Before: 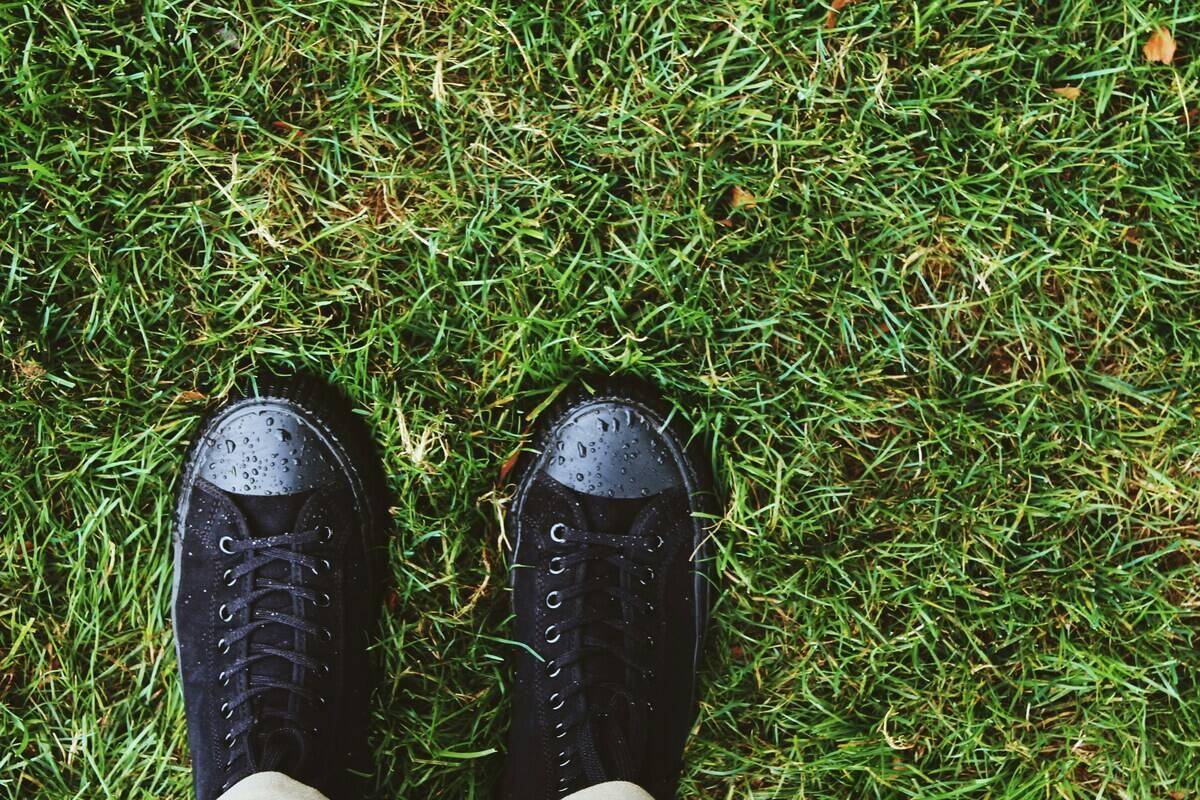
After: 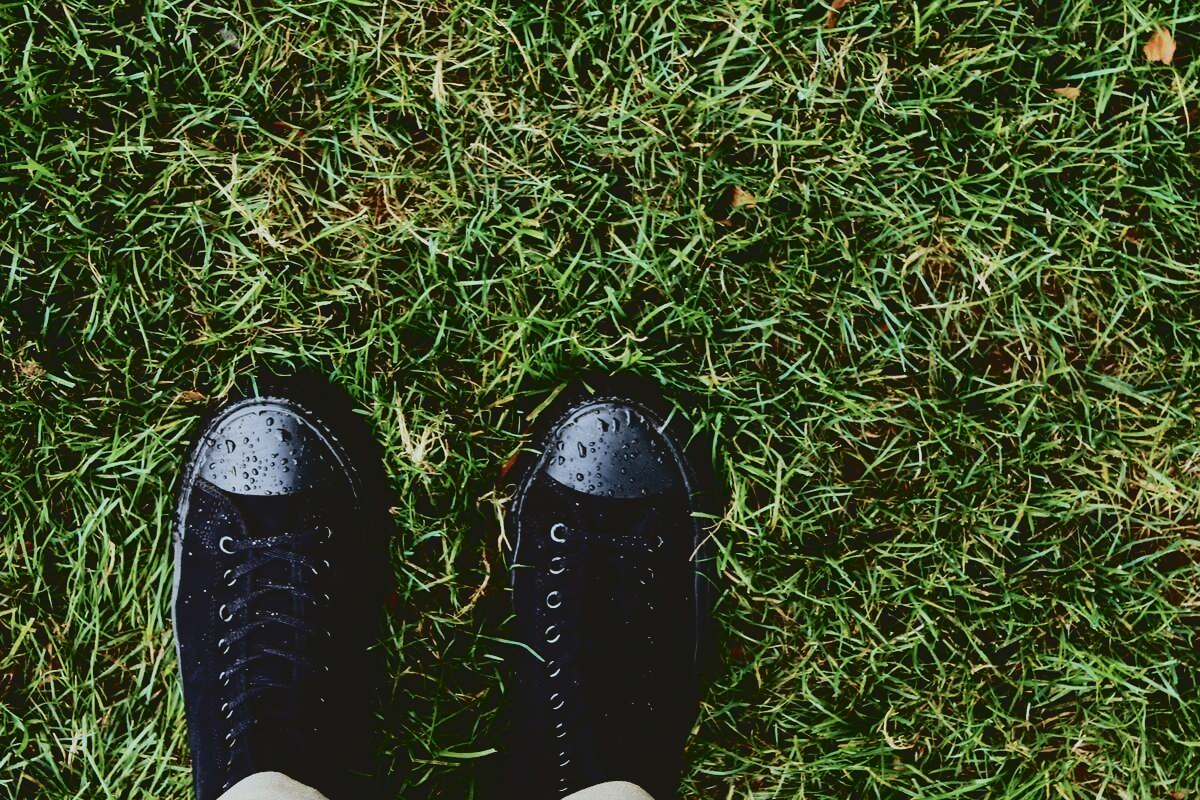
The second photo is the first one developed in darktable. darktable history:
tone curve: curves: ch0 [(0, 0) (0.003, 0.075) (0.011, 0.079) (0.025, 0.079) (0.044, 0.082) (0.069, 0.085) (0.1, 0.089) (0.136, 0.096) (0.177, 0.105) (0.224, 0.14) (0.277, 0.202) (0.335, 0.304) (0.399, 0.417) (0.468, 0.521) (0.543, 0.636) (0.623, 0.726) (0.709, 0.801) (0.801, 0.878) (0.898, 0.927) (1, 1)], color space Lab, independent channels, preserve colors none
exposure: black level correction 0, exposure -0.717 EV, compensate exposure bias true, compensate highlight preservation false
